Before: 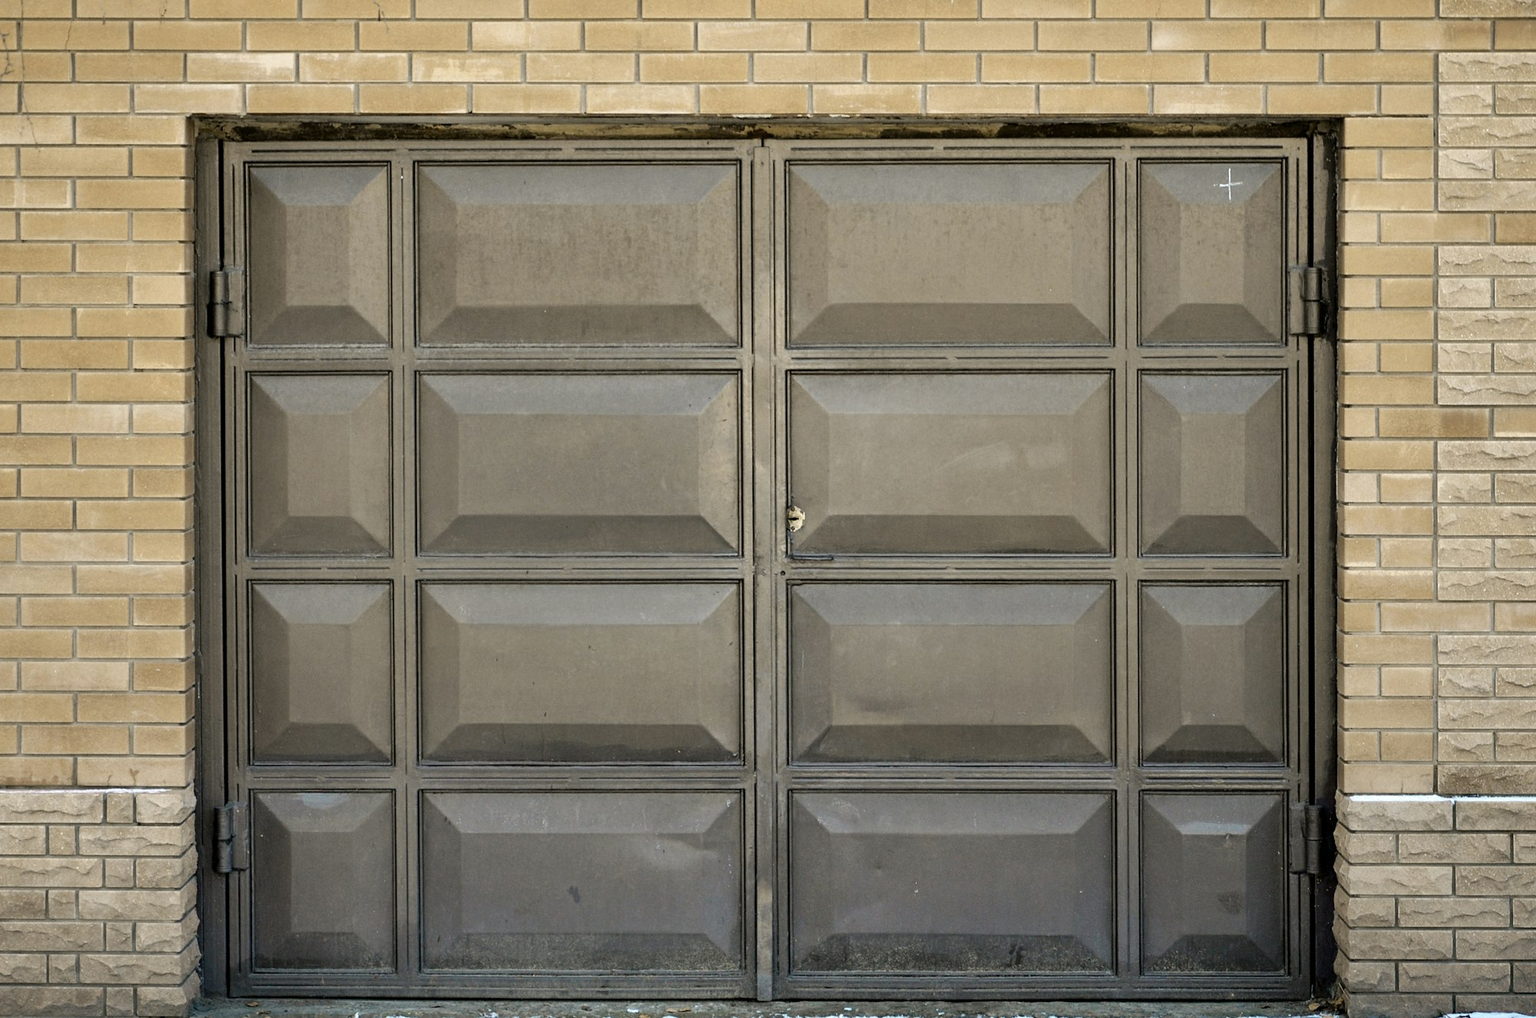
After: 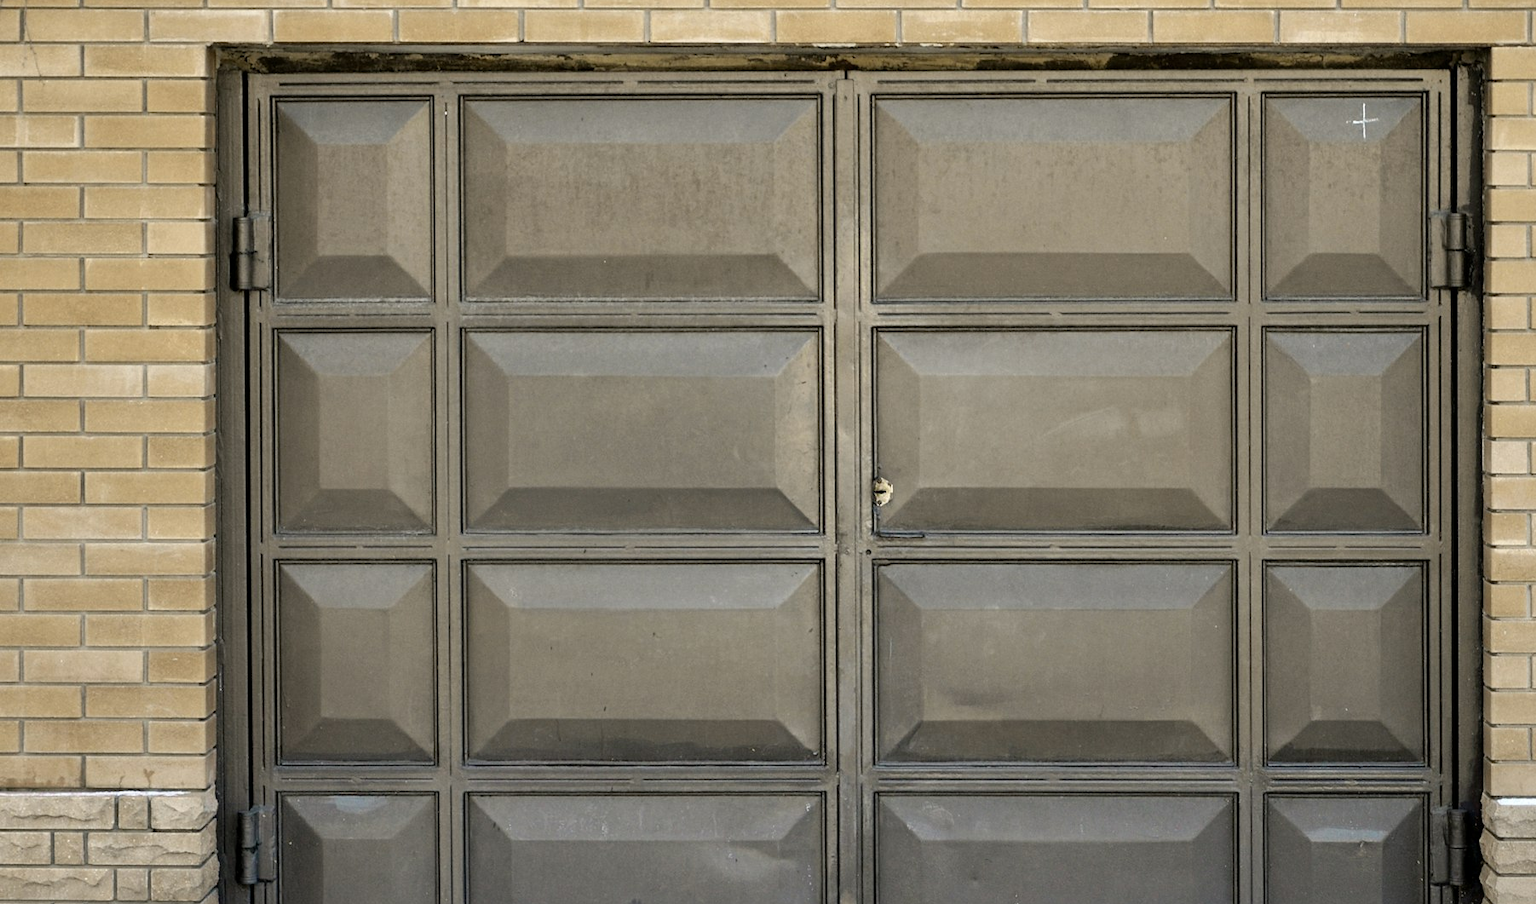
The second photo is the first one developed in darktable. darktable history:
crop: top 7.409%, right 9.811%, bottom 11.948%
